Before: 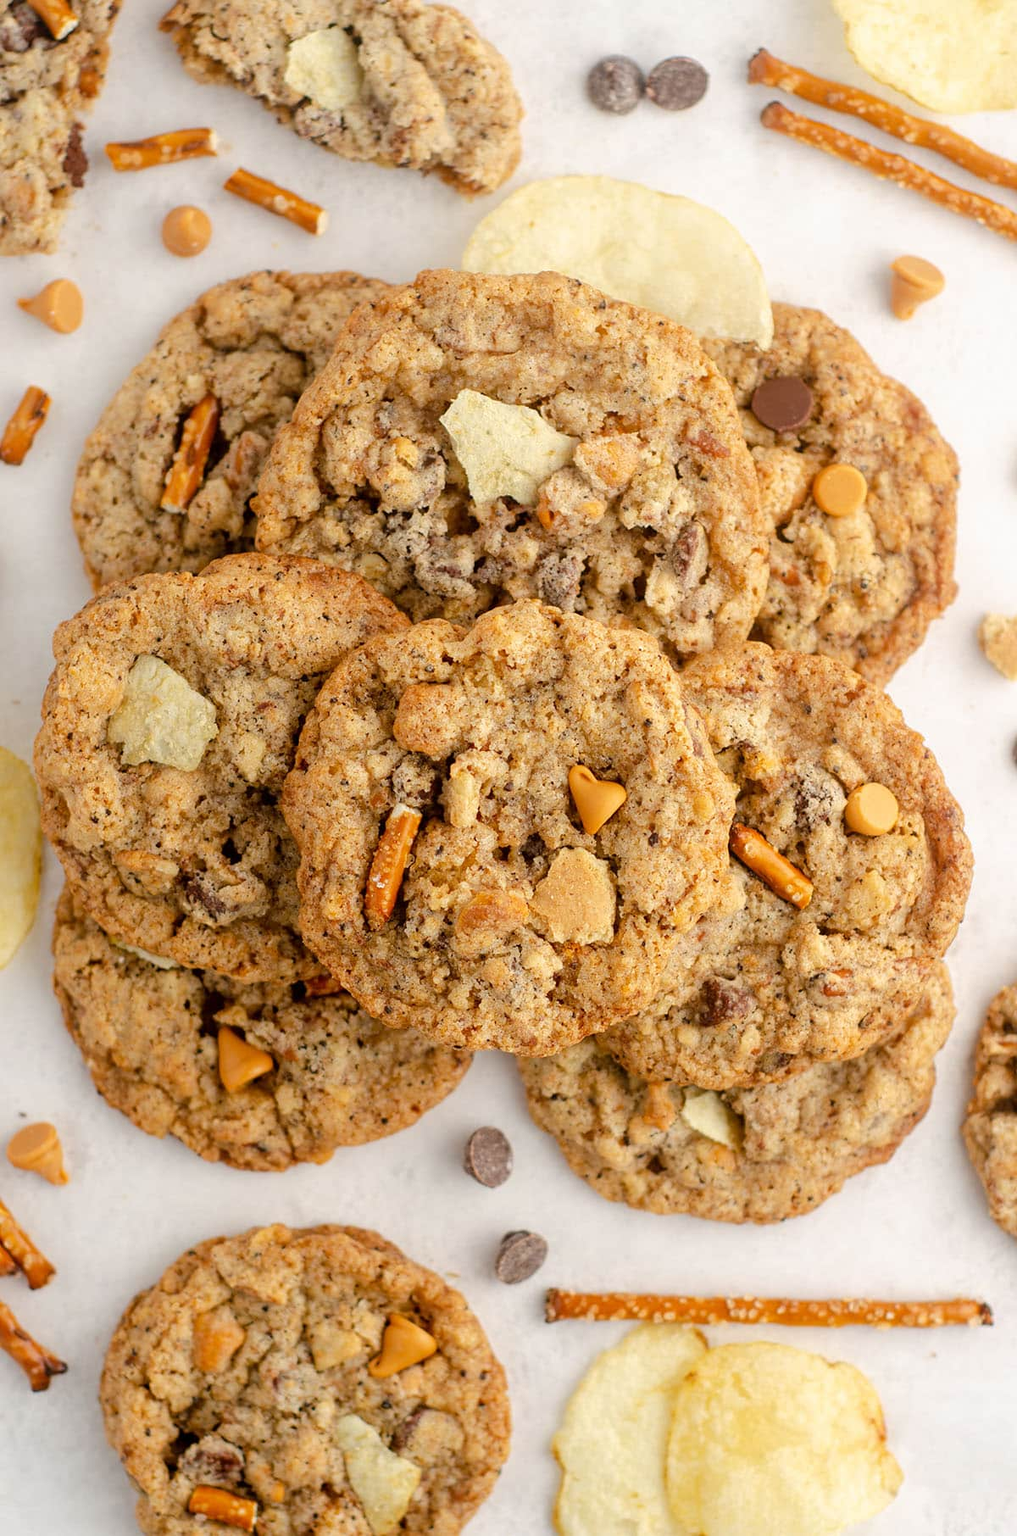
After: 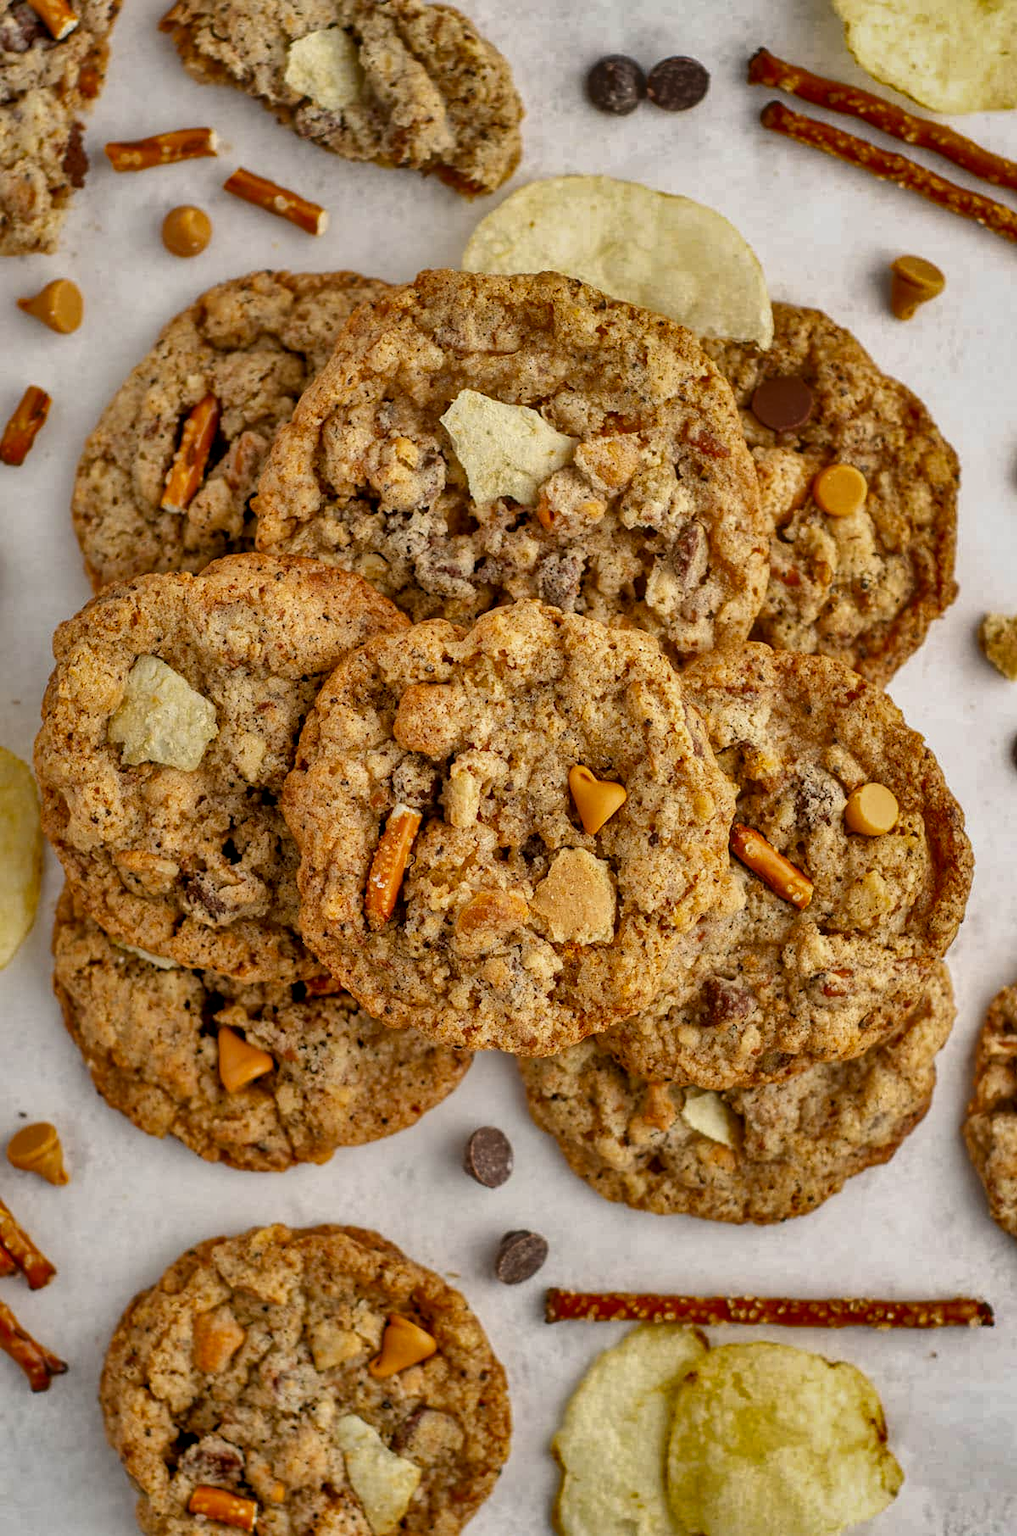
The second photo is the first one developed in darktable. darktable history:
shadows and highlights: shadows 79.09, white point adjustment -9.09, highlights -61.35, soften with gaussian
exposure: exposure 0.129 EV, compensate highlight preservation false
local contrast: on, module defaults
